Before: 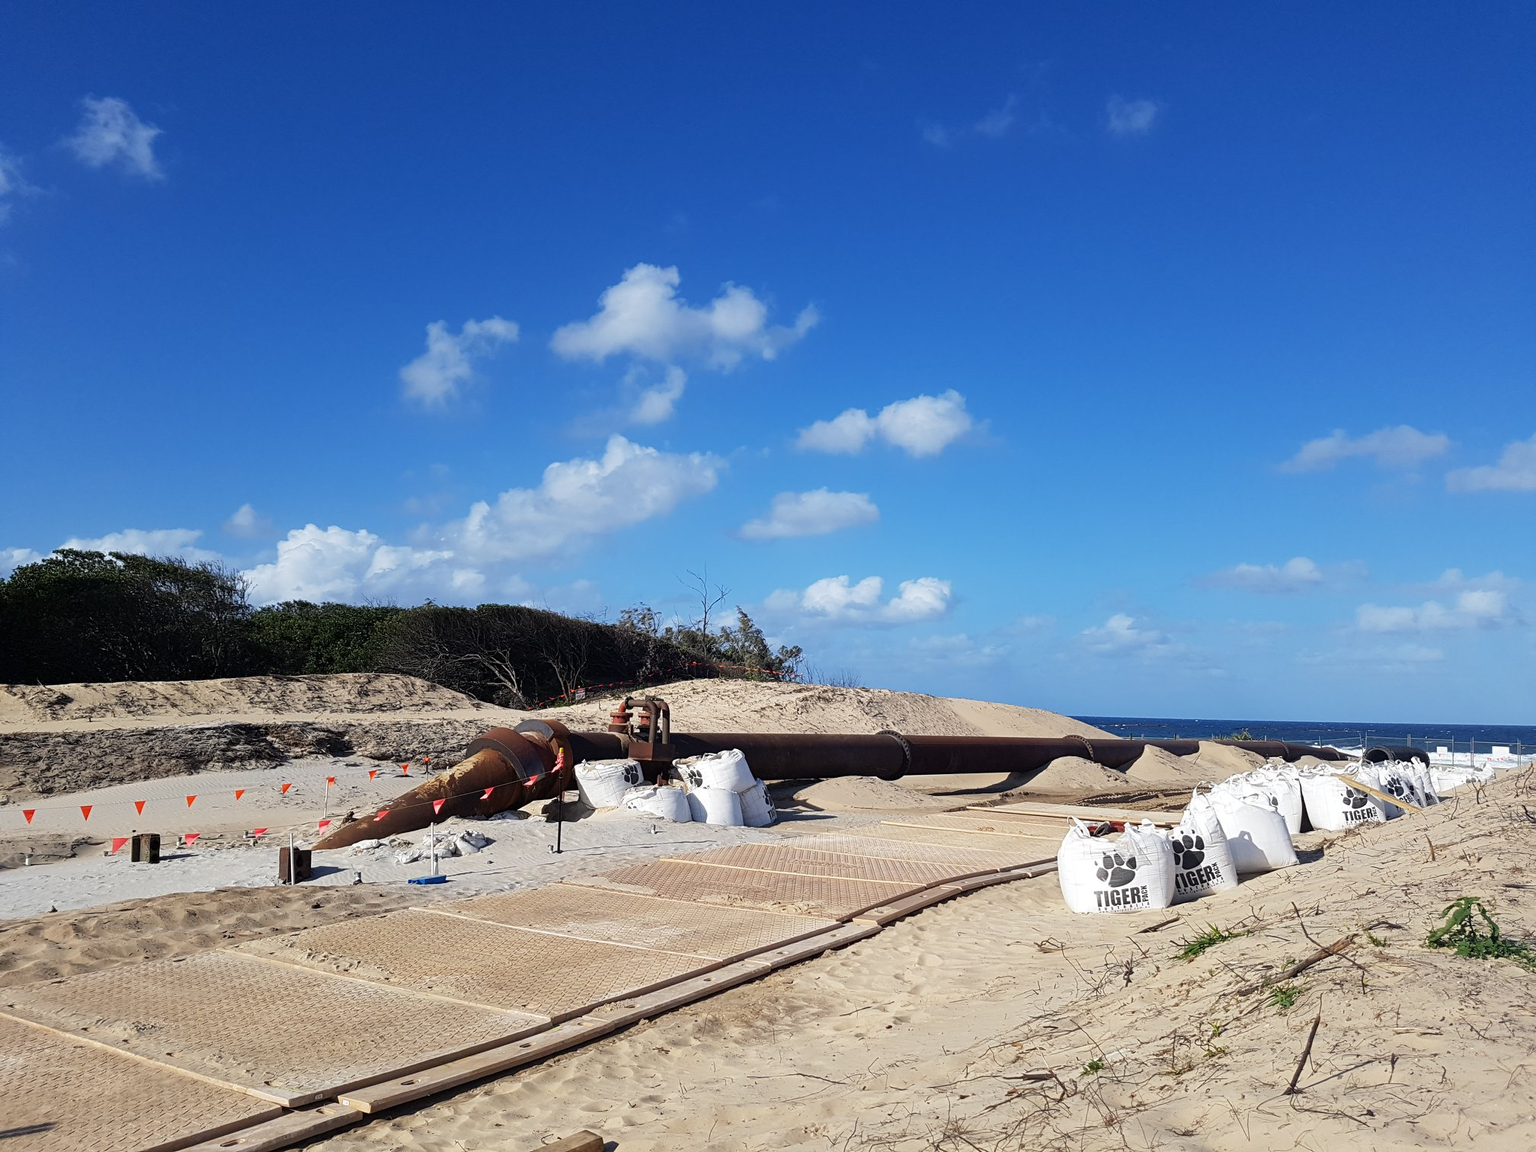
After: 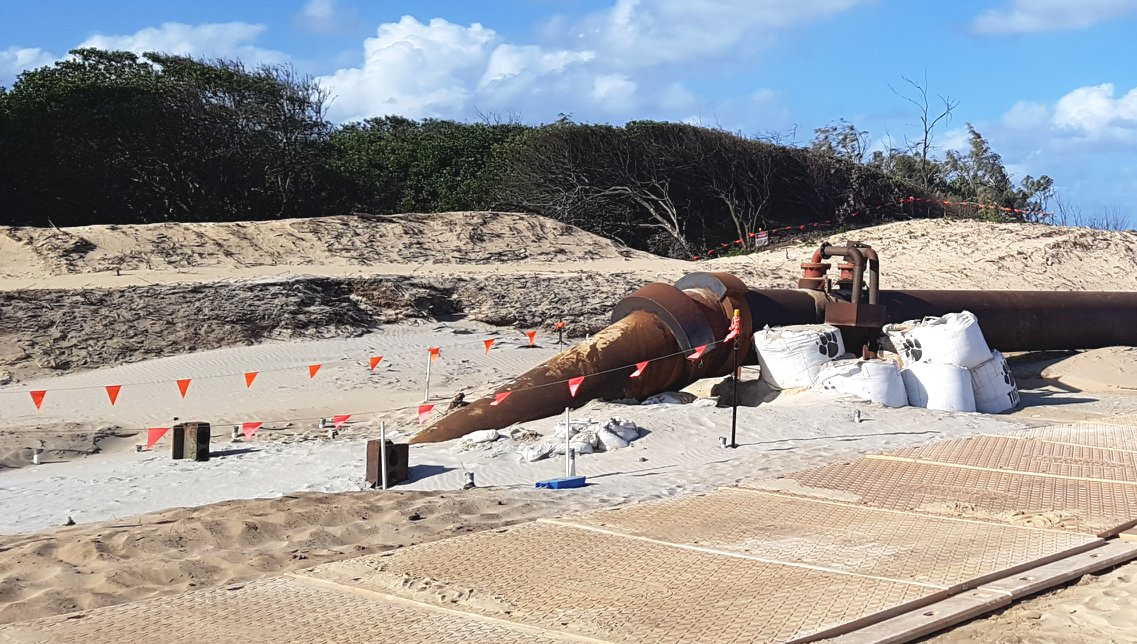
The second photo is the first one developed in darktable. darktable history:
contrast brightness saturation: contrast -0.1, saturation -0.1
exposure: black level correction 0.001, exposure 0.5 EV, compensate exposure bias true, compensate highlight preservation false
crop: top 44.483%, right 43.593%, bottom 12.892%
